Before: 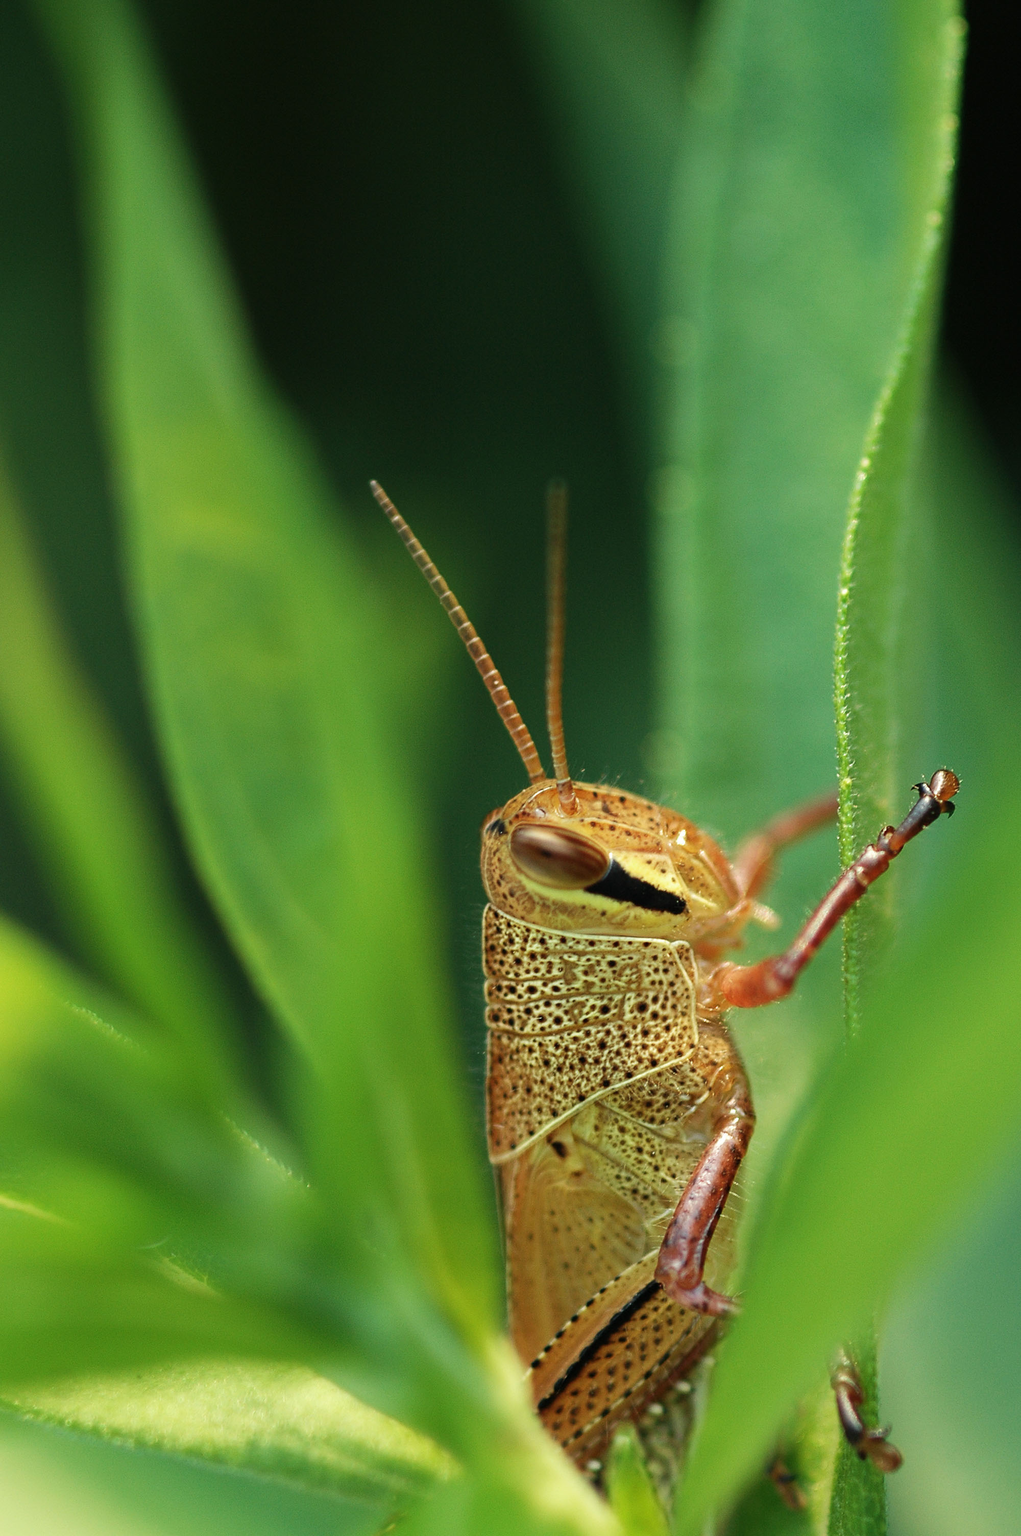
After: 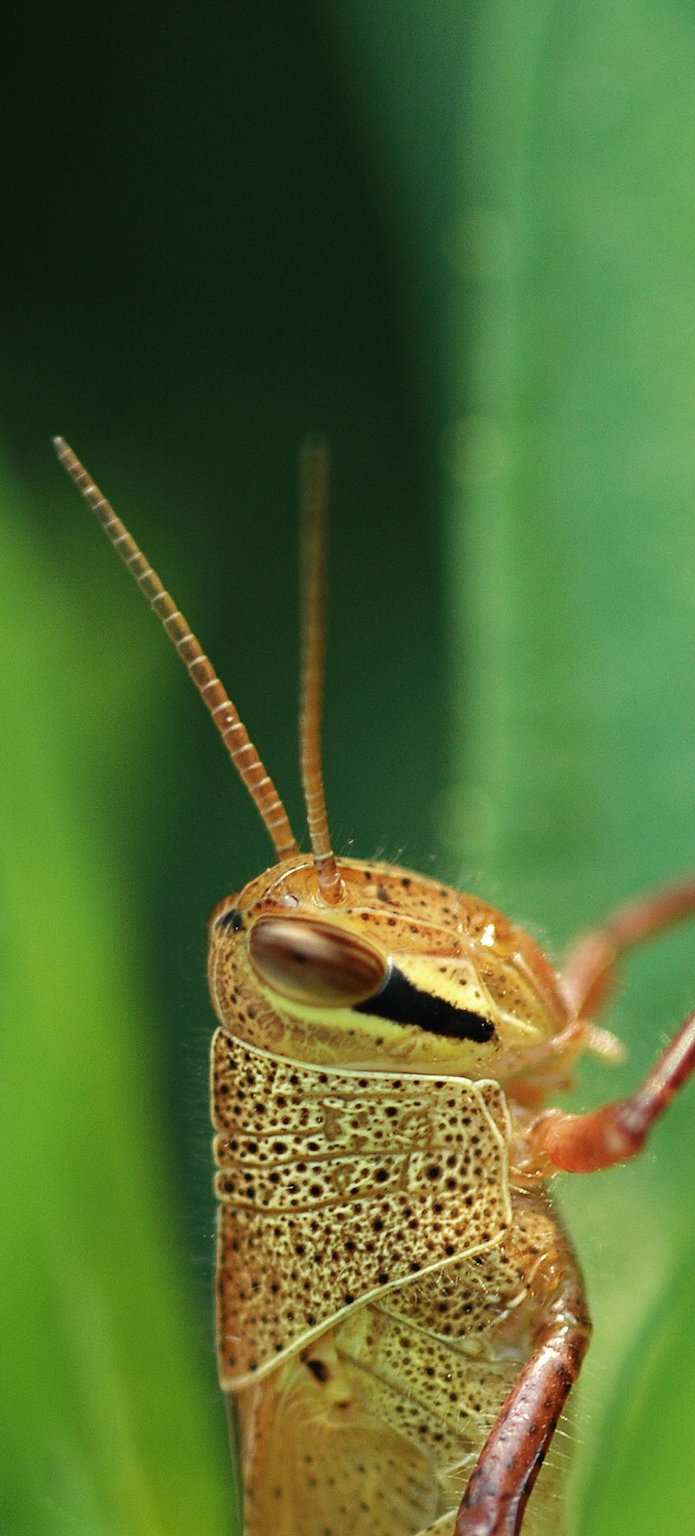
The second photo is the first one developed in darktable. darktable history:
crop: left 32.543%, top 10.919%, right 18.629%, bottom 17.431%
